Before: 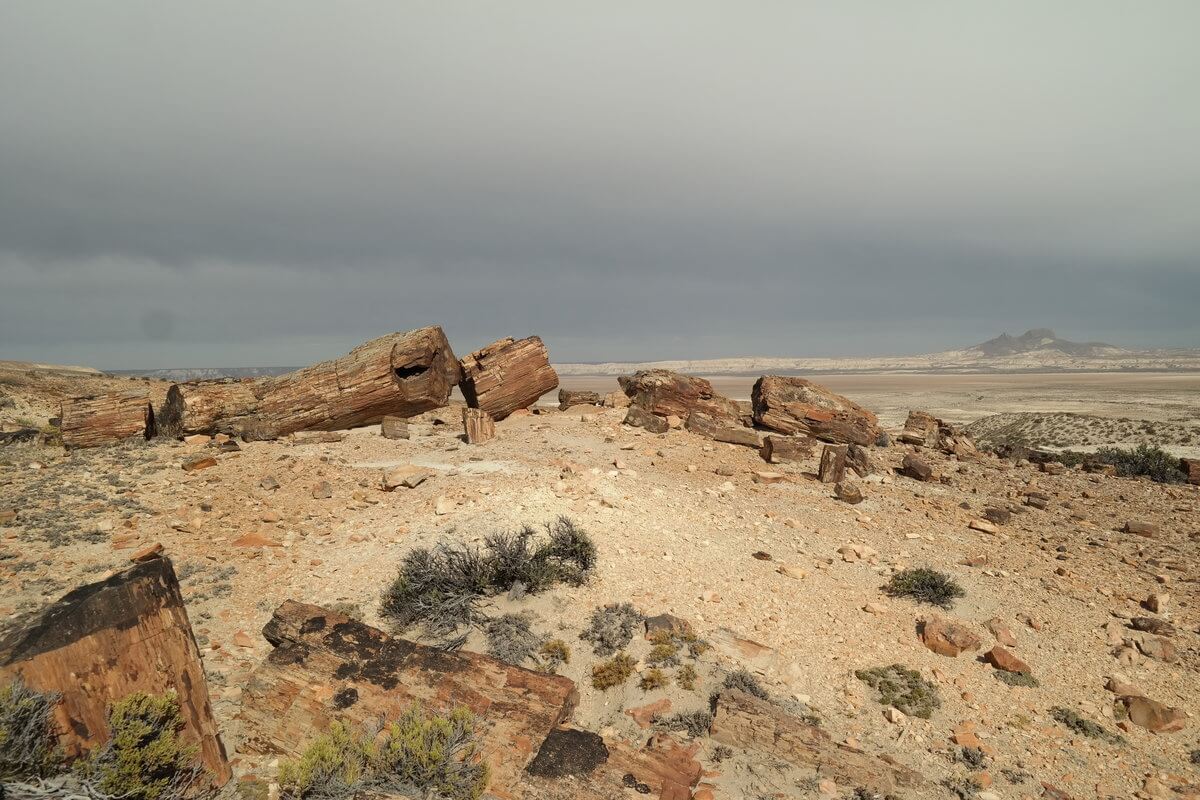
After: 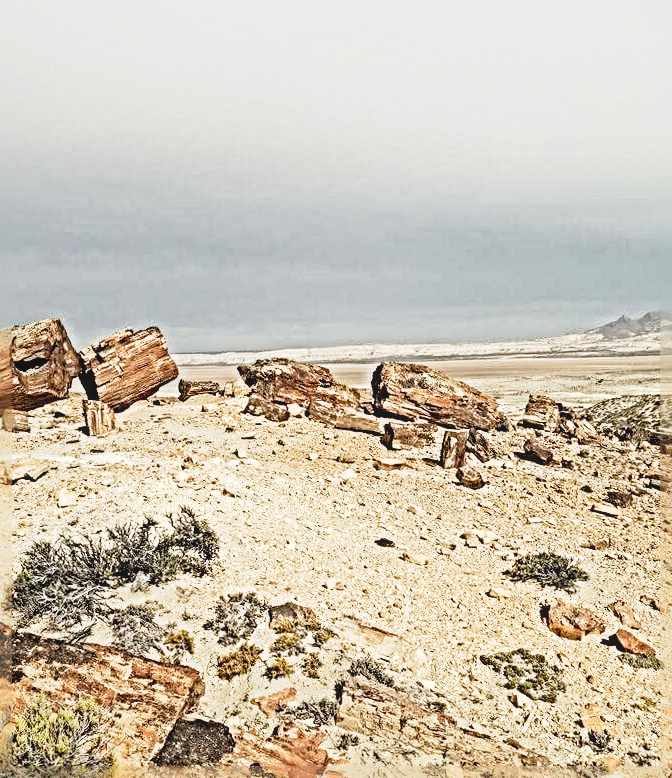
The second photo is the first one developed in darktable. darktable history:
exposure: exposure 0.564 EV, compensate highlight preservation false
local contrast: detail 110%
crop: left 31.458%, top 0%, right 11.876%
sharpen: radius 6.3, amount 1.8, threshold 0
rotate and perspective: rotation -1°, crop left 0.011, crop right 0.989, crop top 0.025, crop bottom 0.975
white balance: emerald 1
fill light: on, module defaults
base curve: curves: ch0 [(0, 0) (0.088, 0.125) (0.176, 0.251) (0.354, 0.501) (0.613, 0.749) (1, 0.877)], preserve colors none
